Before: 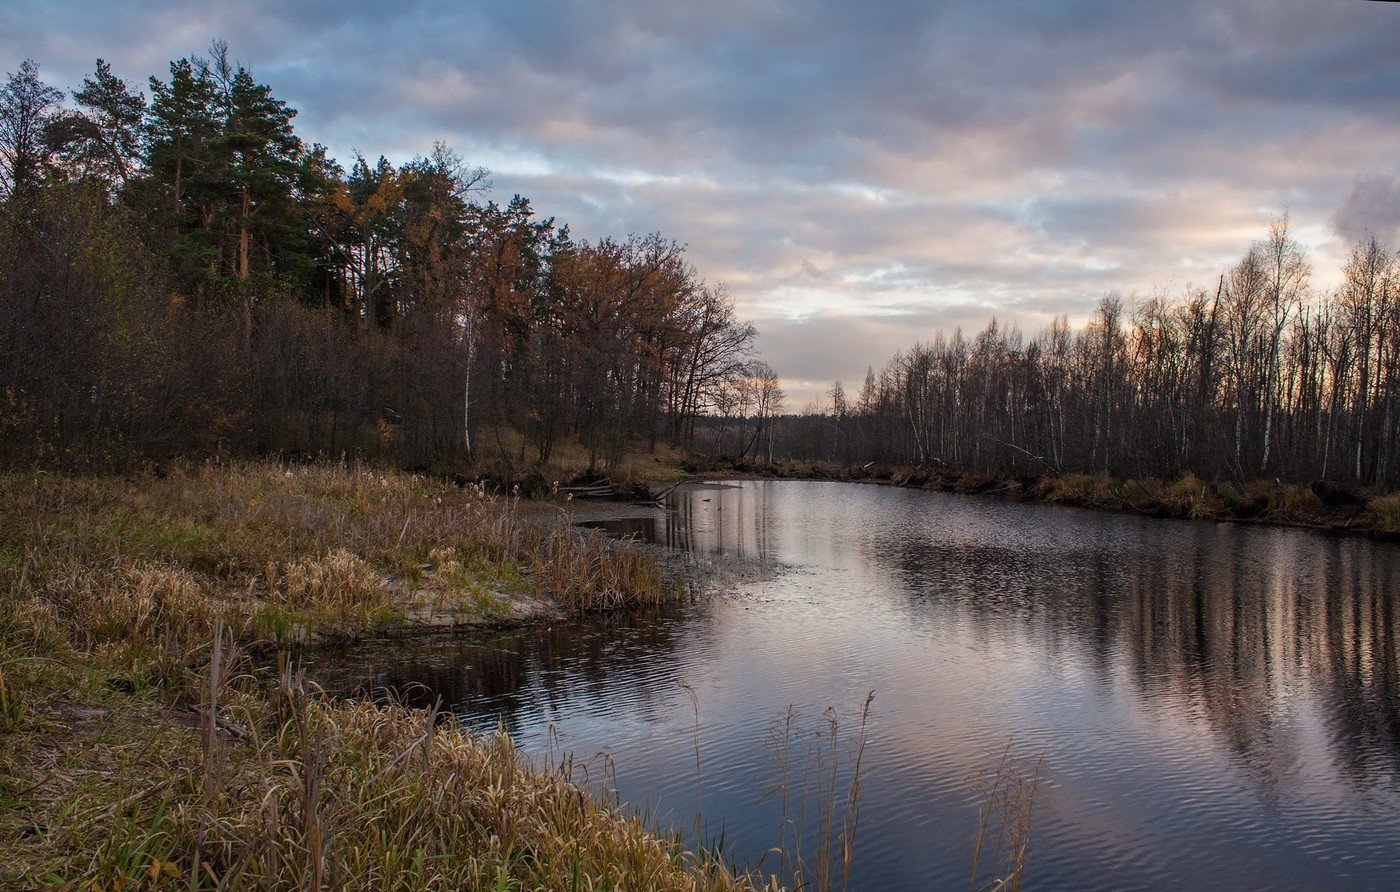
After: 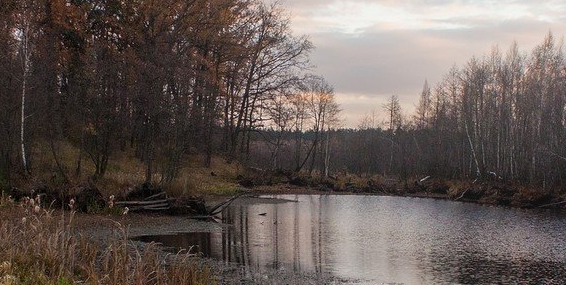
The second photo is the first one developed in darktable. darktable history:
crop: left 31.751%, top 32.172%, right 27.8%, bottom 35.83%
bloom: on, module defaults
